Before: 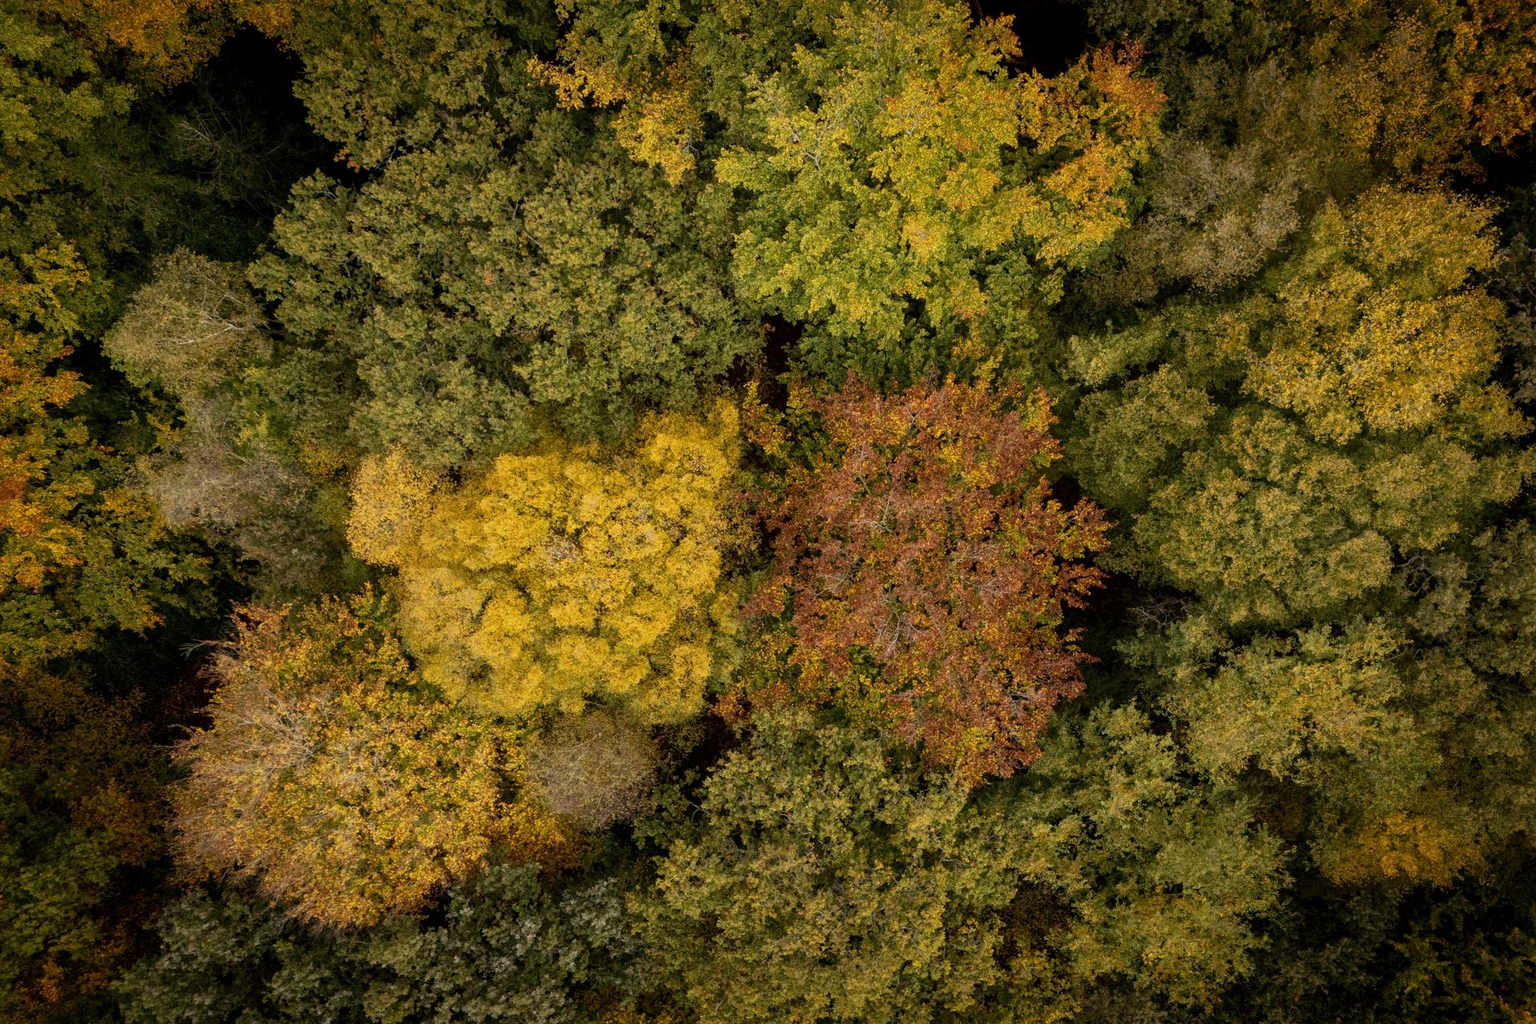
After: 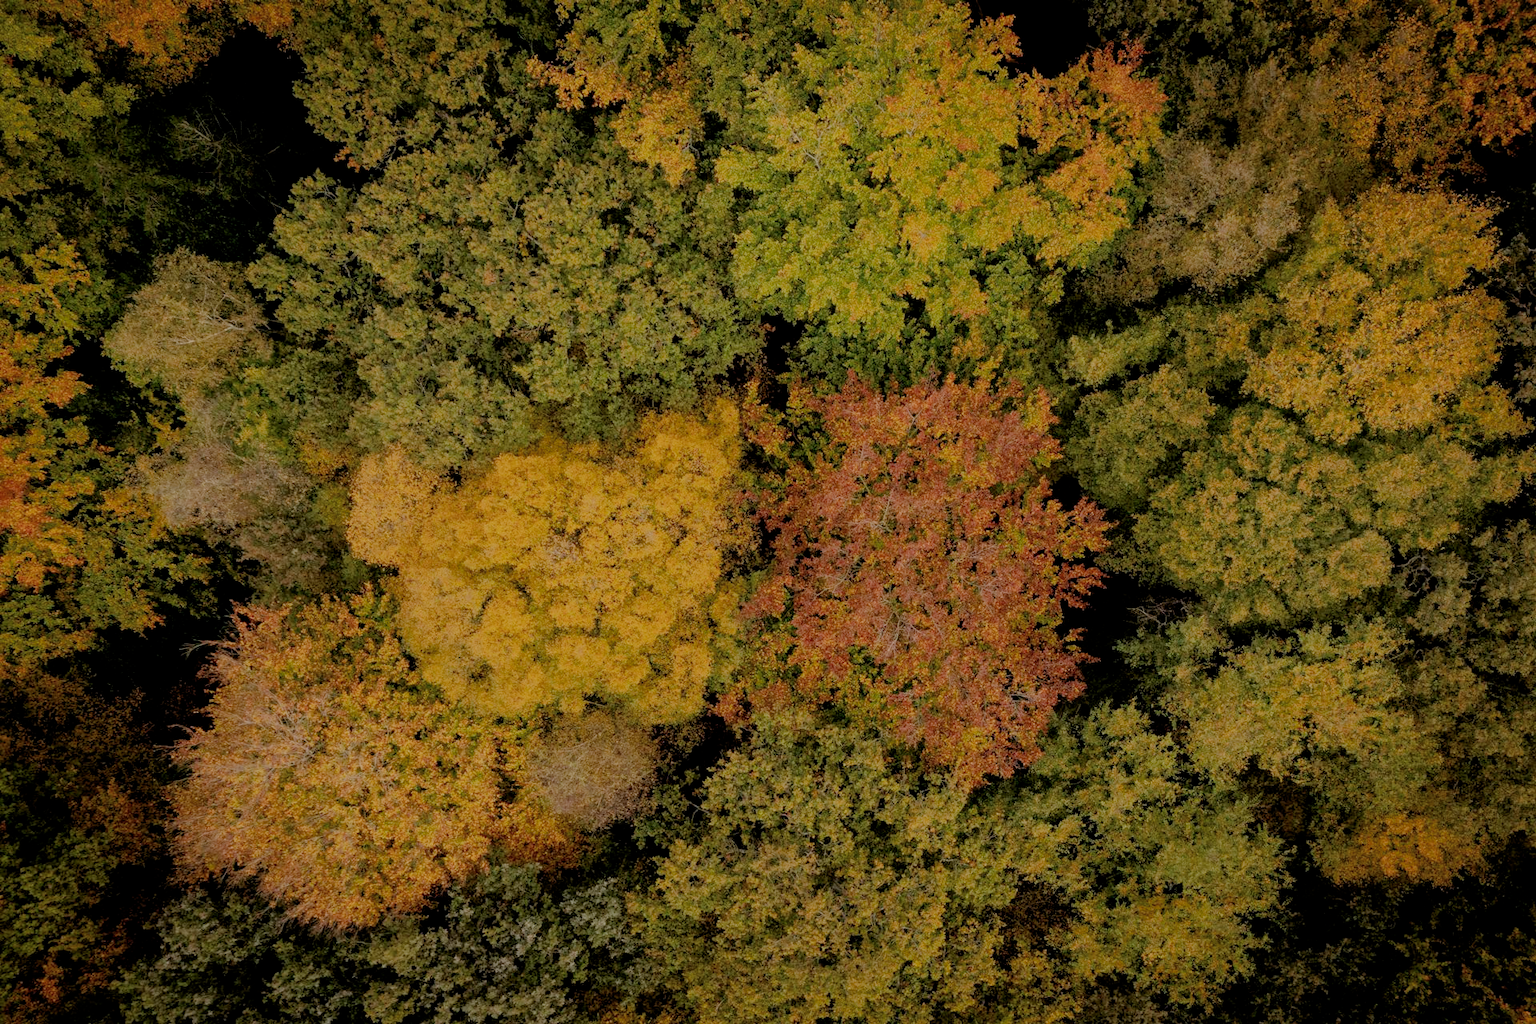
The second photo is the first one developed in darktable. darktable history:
filmic rgb: black relative exposure -7.07 EV, white relative exposure 5.96 EV, target black luminance 0%, hardness 2.77, latitude 60.65%, contrast 0.691, highlights saturation mix 10.4%, shadows ↔ highlights balance -0.04%
